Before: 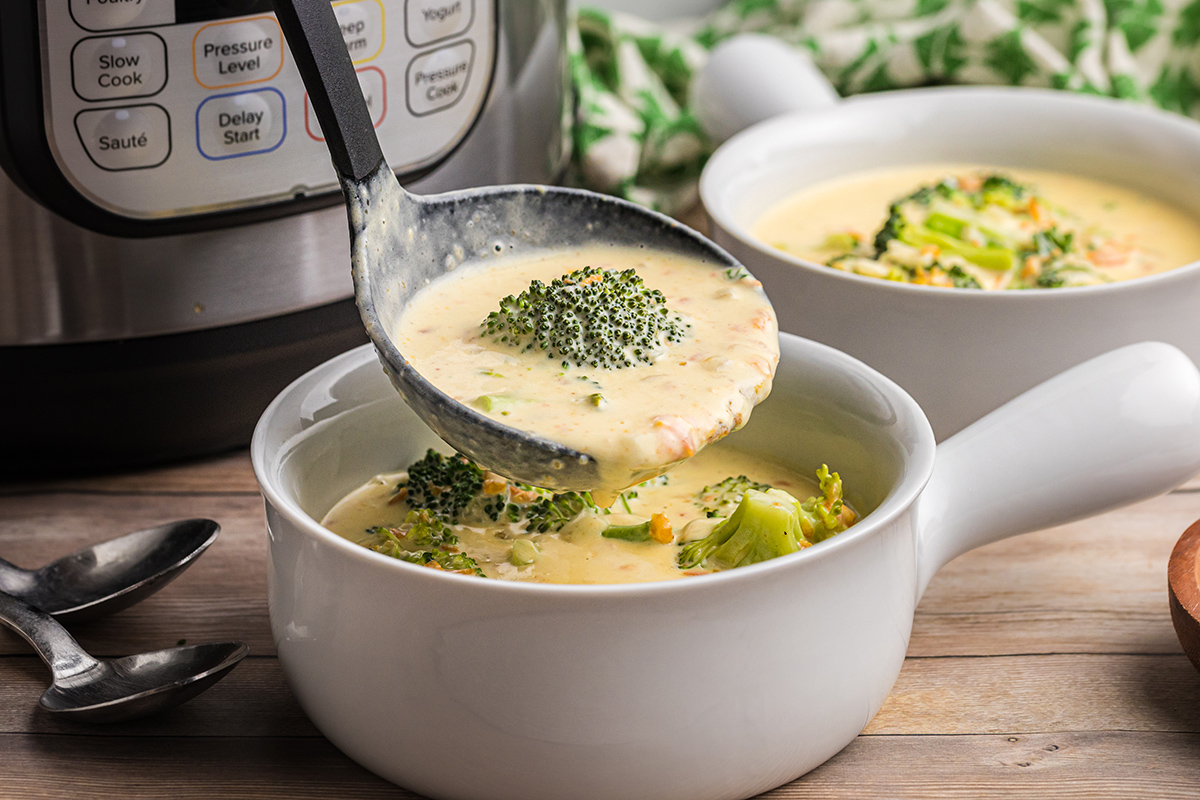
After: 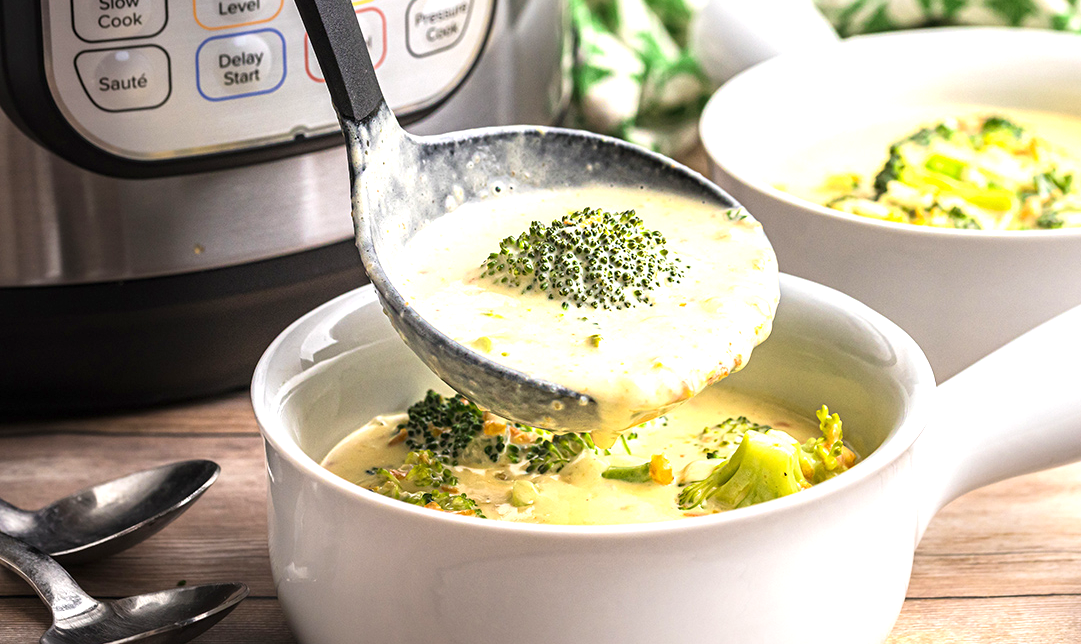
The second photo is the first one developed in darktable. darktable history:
crop: top 7.493%, right 9.879%, bottom 12.003%
exposure: exposure 0.946 EV, compensate highlight preservation false
